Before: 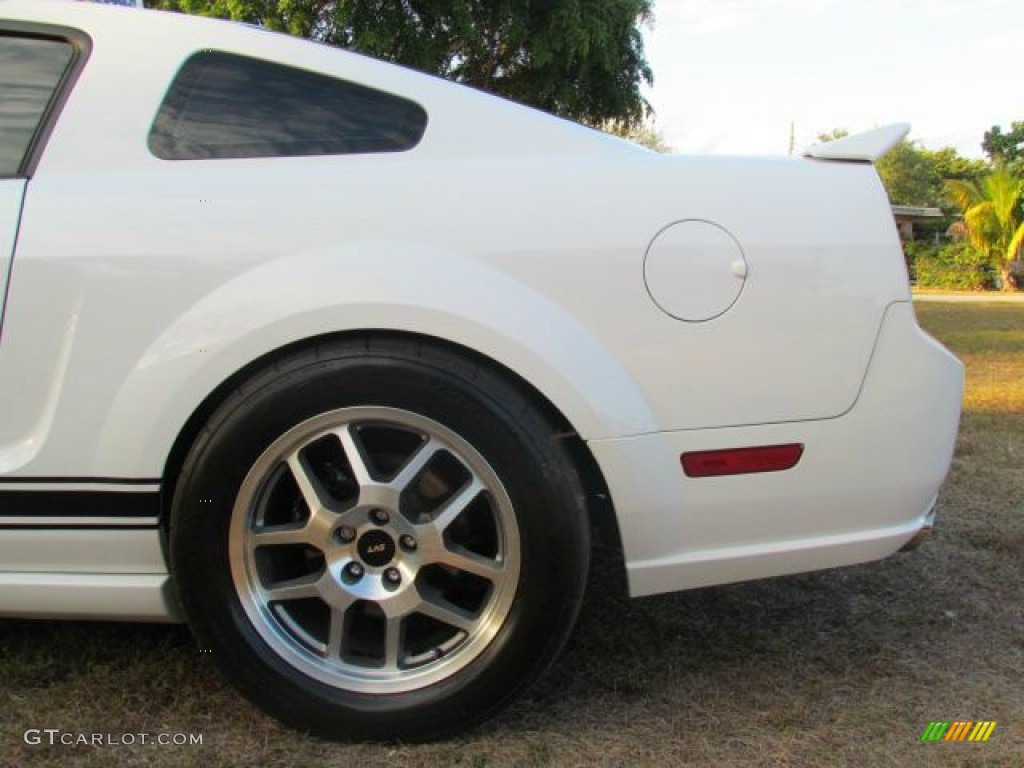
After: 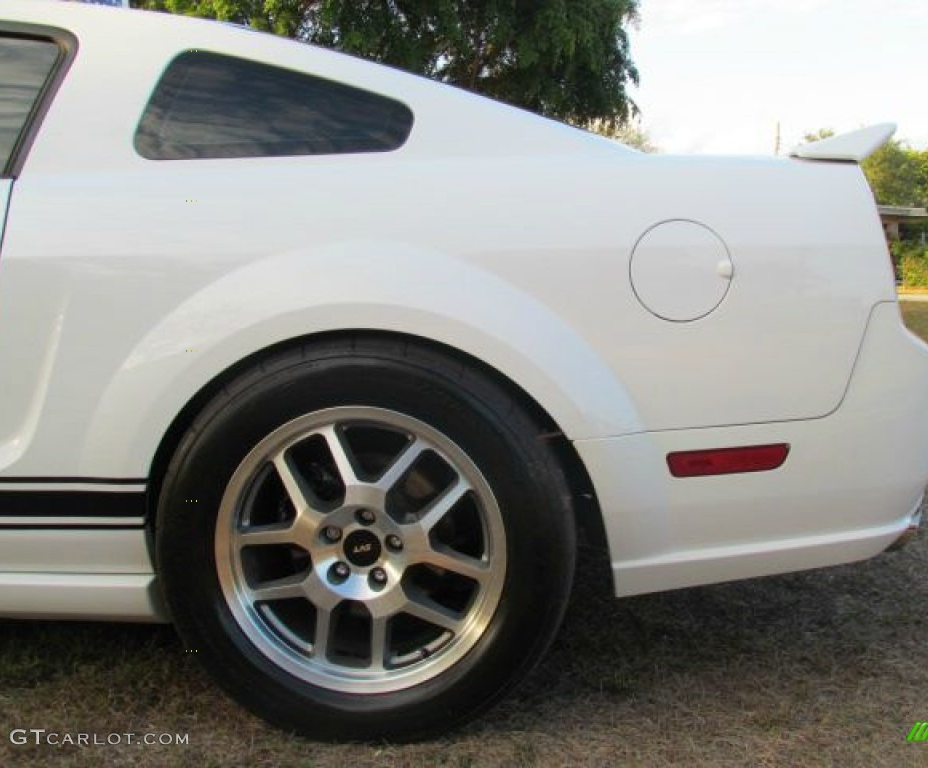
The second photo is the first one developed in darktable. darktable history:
crop and rotate: left 1.377%, right 7.921%
